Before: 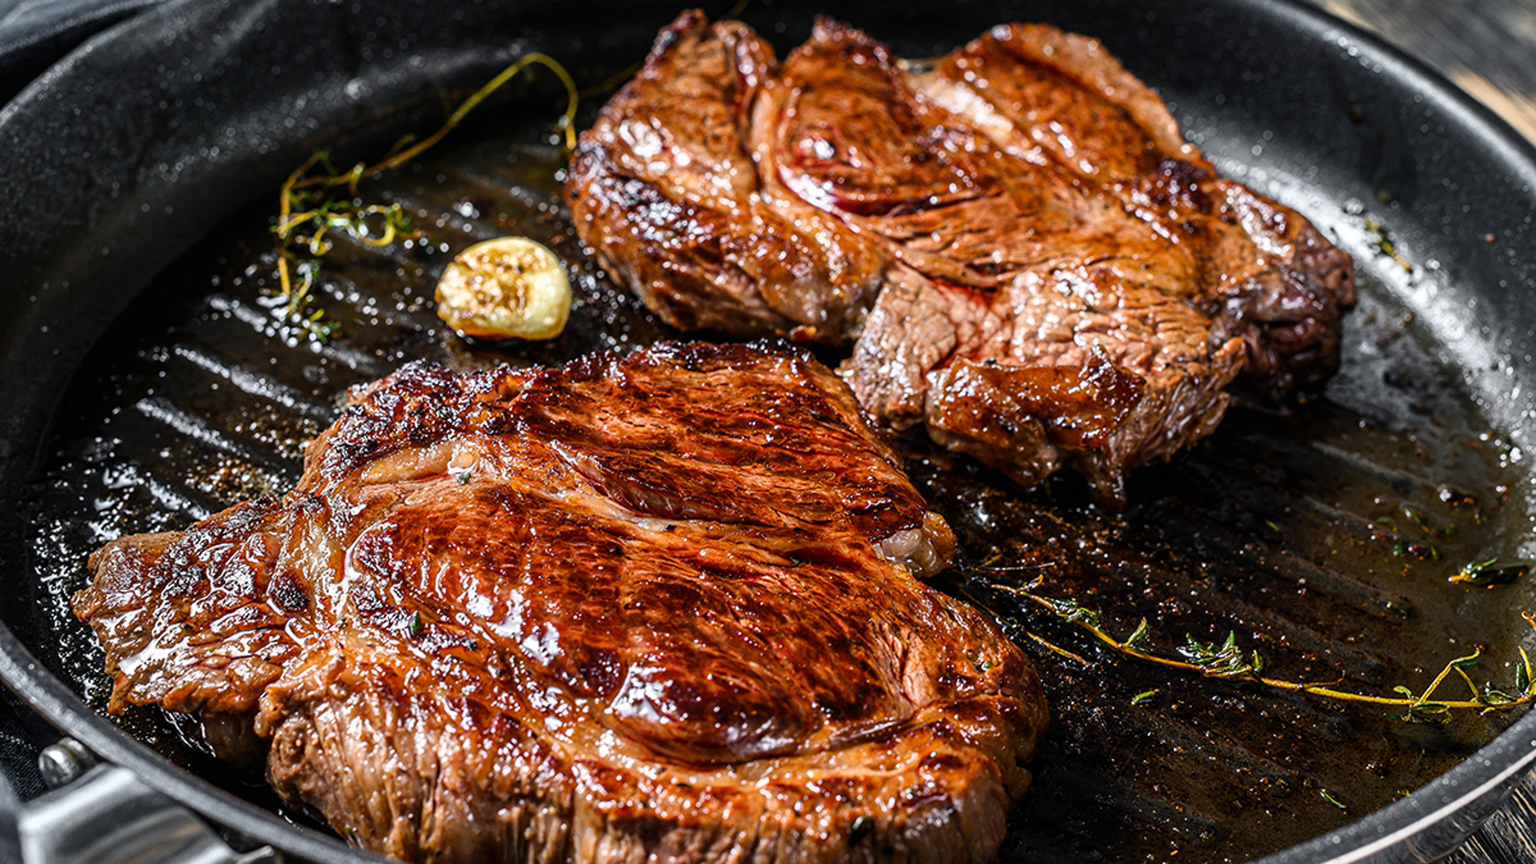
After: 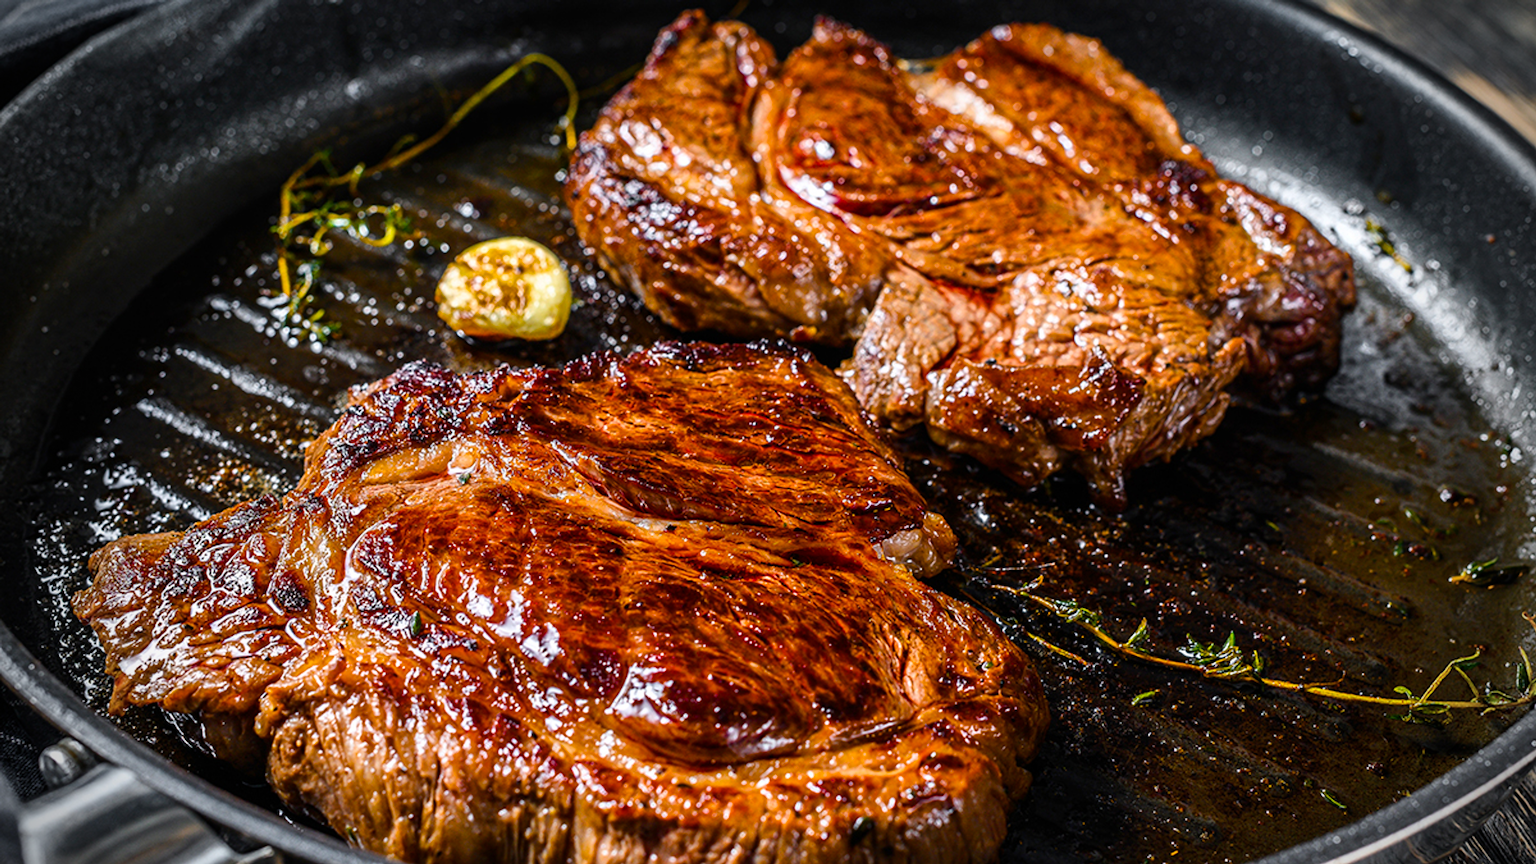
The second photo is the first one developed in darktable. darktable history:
vignetting: brightness -0.865
color balance rgb: linear chroma grading › global chroma 9.134%, perceptual saturation grading › global saturation 30.081%
